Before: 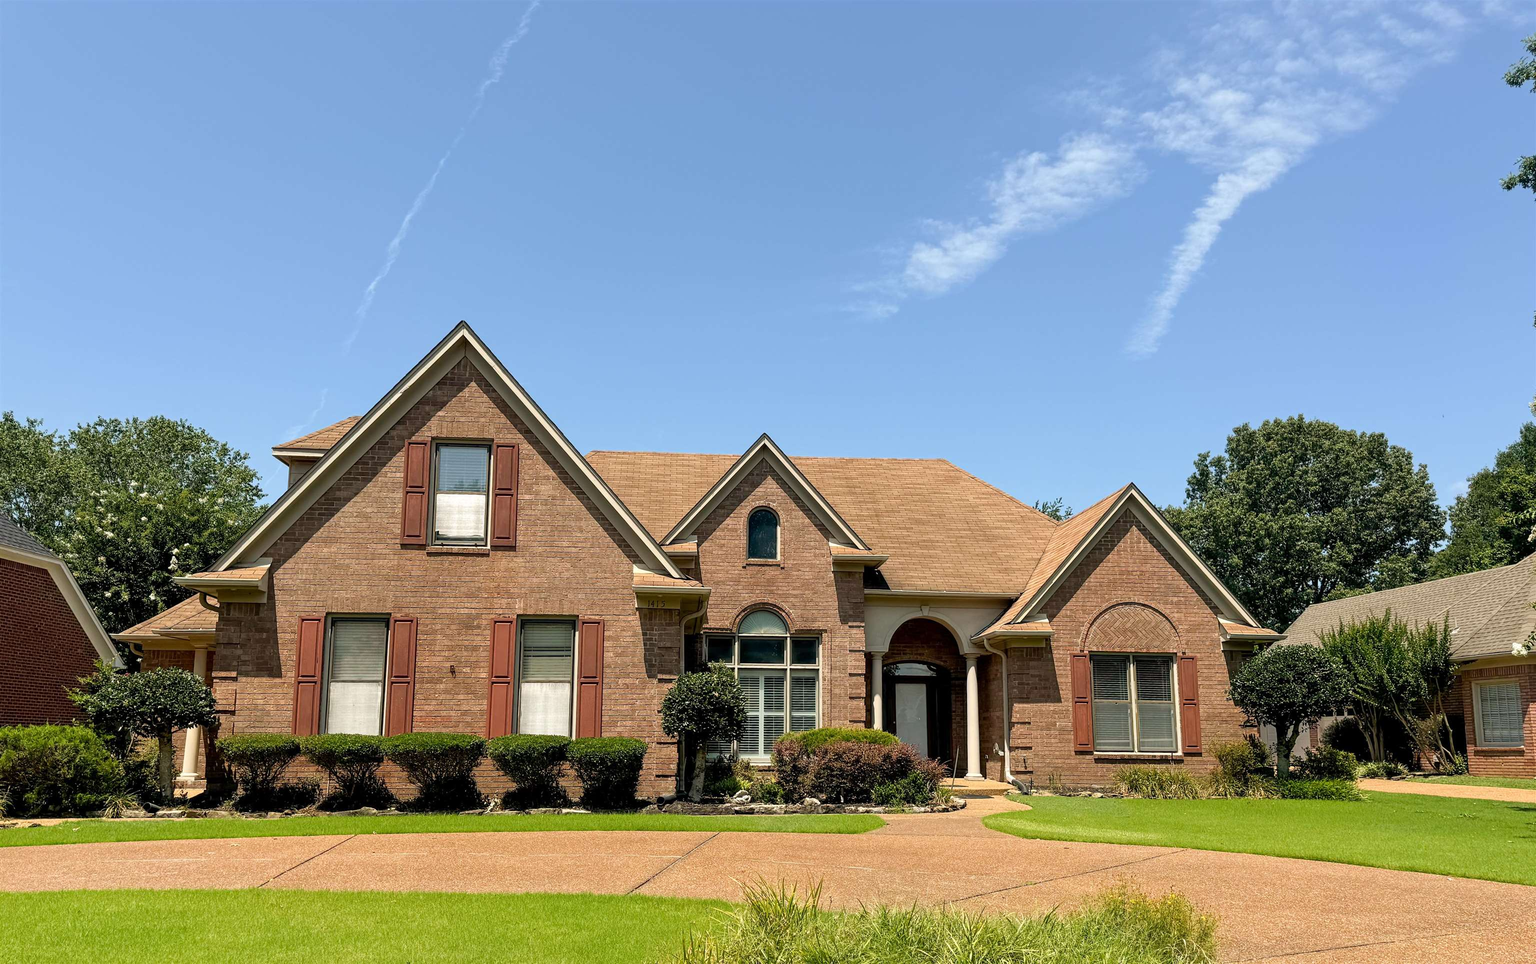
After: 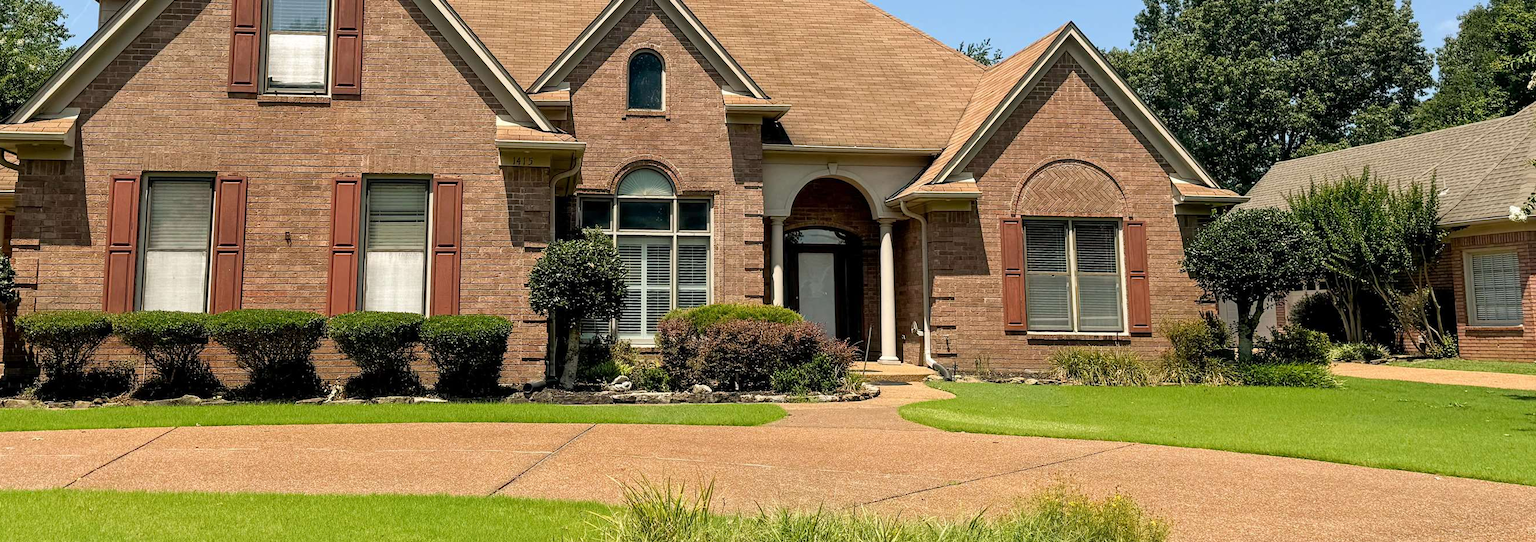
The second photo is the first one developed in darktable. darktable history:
crop and rotate: left 13.231%, top 48.158%, bottom 2.936%
